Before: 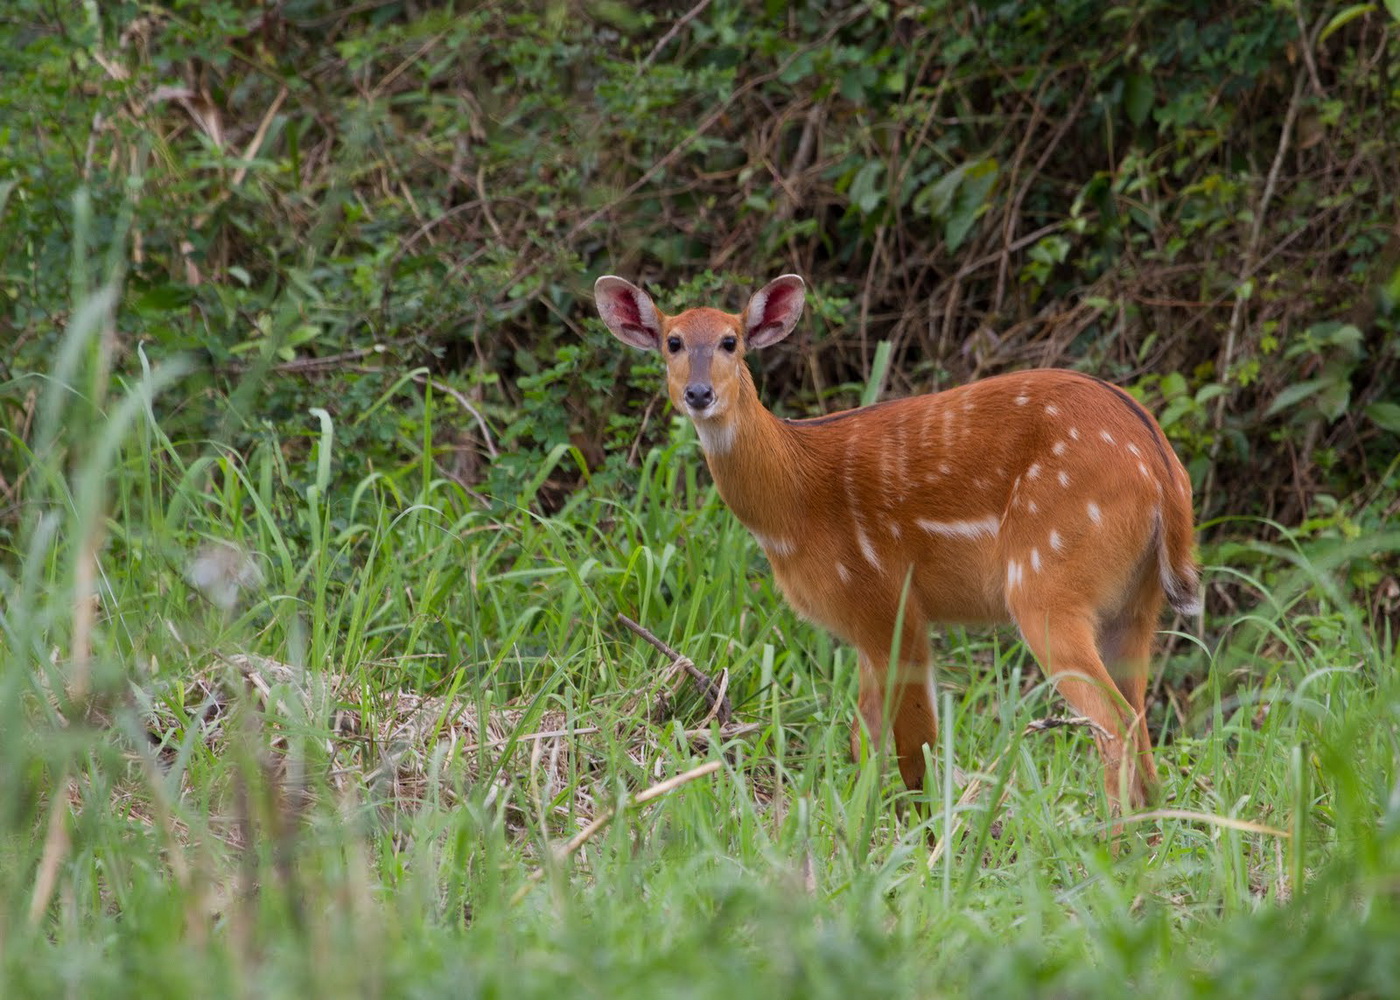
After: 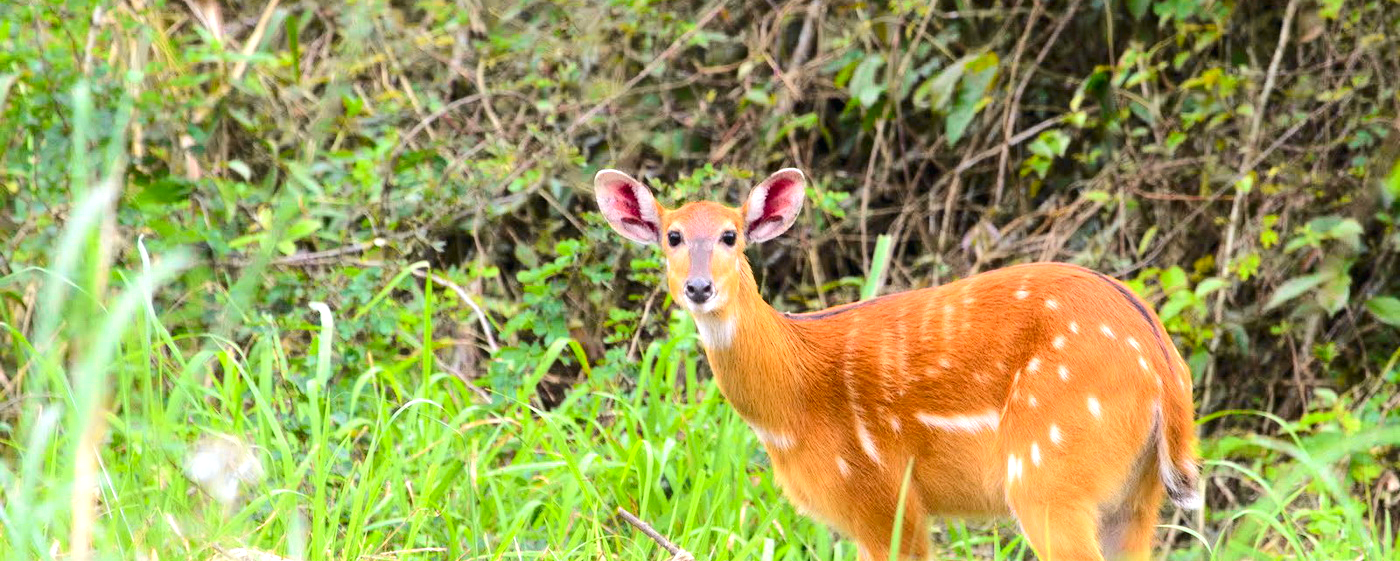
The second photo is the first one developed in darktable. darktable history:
contrast brightness saturation: contrast 0.01, saturation -0.05
crop and rotate: top 10.605%, bottom 33.274%
exposure: black level correction 0, exposure 1.45 EV, compensate exposure bias true, compensate highlight preservation false
tone curve: curves: ch0 [(0, 0) (0.071, 0.06) (0.253, 0.242) (0.437, 0.498) (0.55, 0.644) (0.657, 0.749) (0.823, 0.876) (1, 0.99)]; ch1 [(0, 0) (0.346, 0.307) (0.408, 0.369) (0.453, 0.457) (0.476, 0.489) (0.502, 0.493) (0.521, 0.515) (0.537, 0.531) (0.612, 0.641) (0.676, 0.728) (1, 1)]; ch2 [(0, 0) (0.346, 0.34) (0.434, 0.46) (0.485, 0.494) (0.5, 0.494) (0.511, 0.504) (0.537, 0.551) (0.579, 0.599) (0.625, 0.686) (1, 1)], color space Lab, independent channels, preserve colors none
